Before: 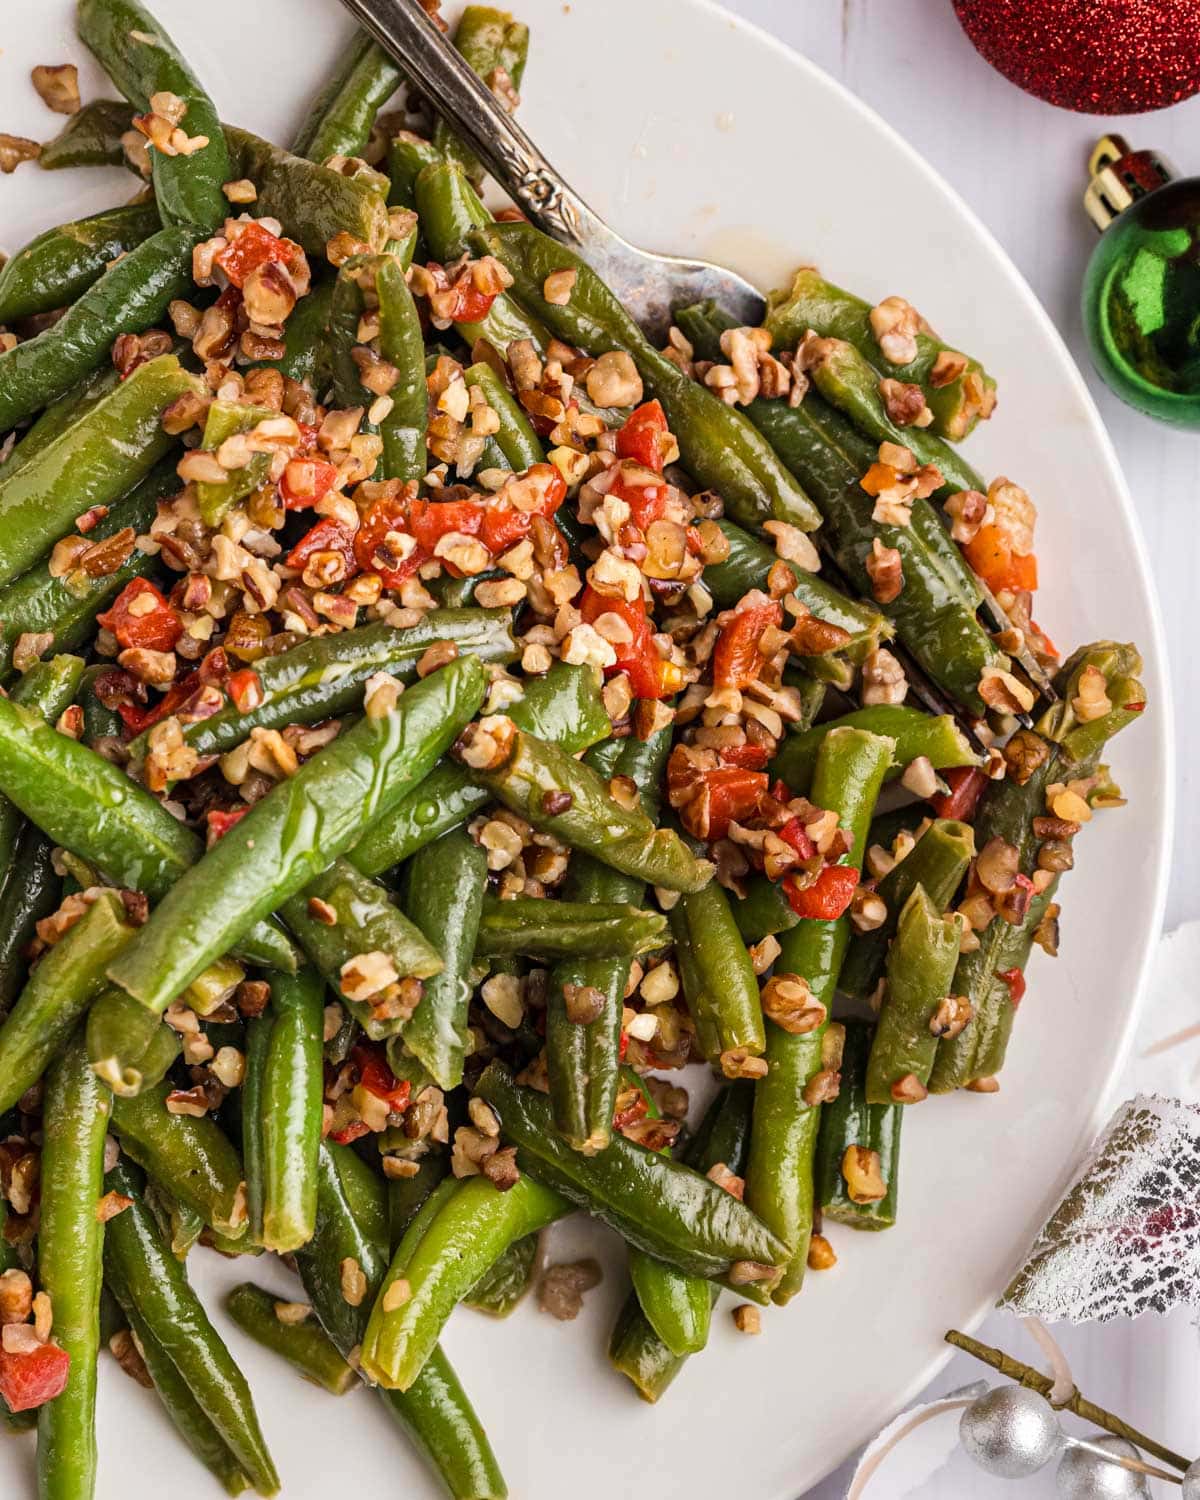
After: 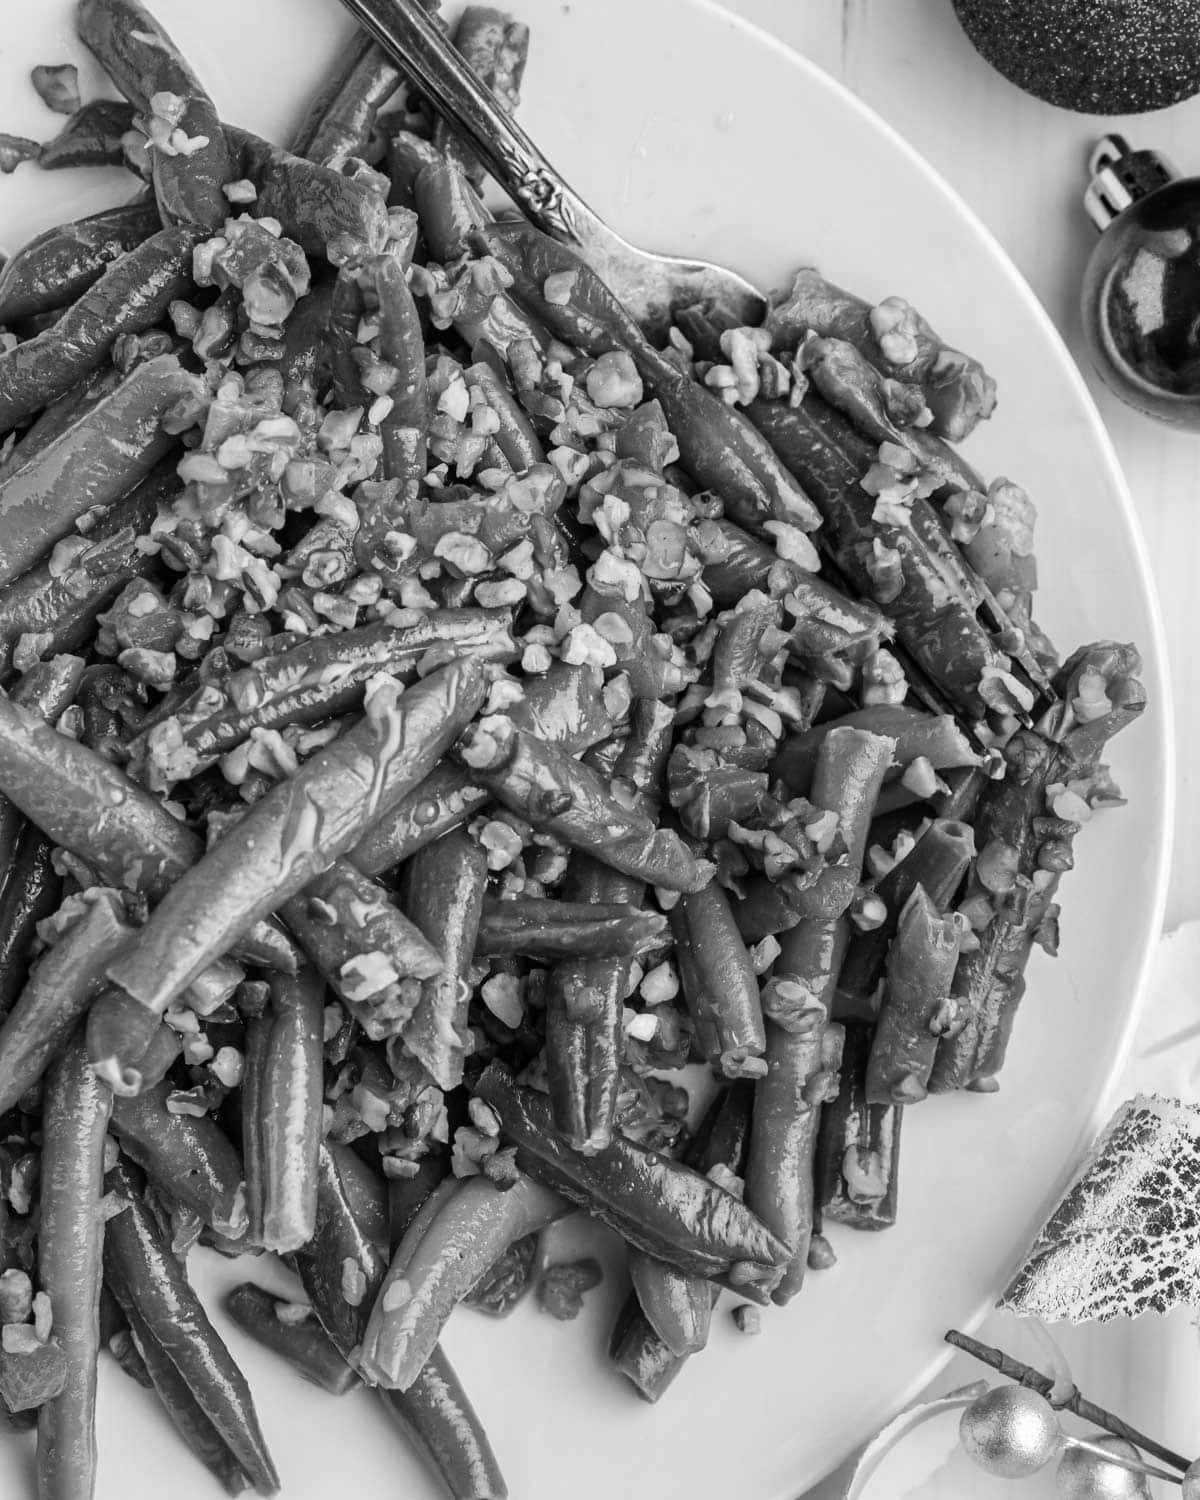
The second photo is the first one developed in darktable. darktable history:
white balance: red 0.986, blue 1.01
monochrome: size 1
